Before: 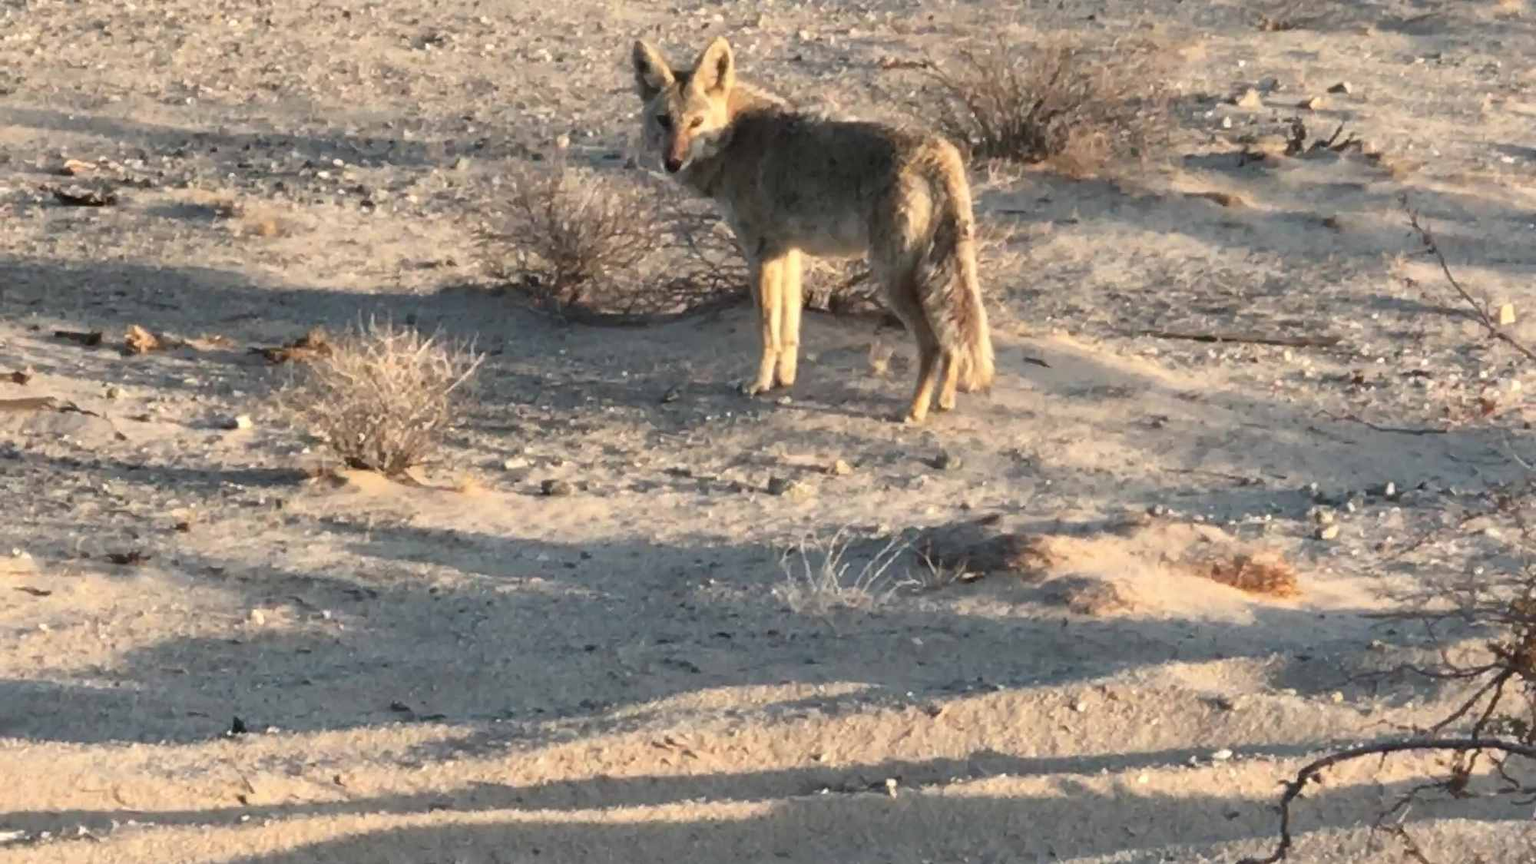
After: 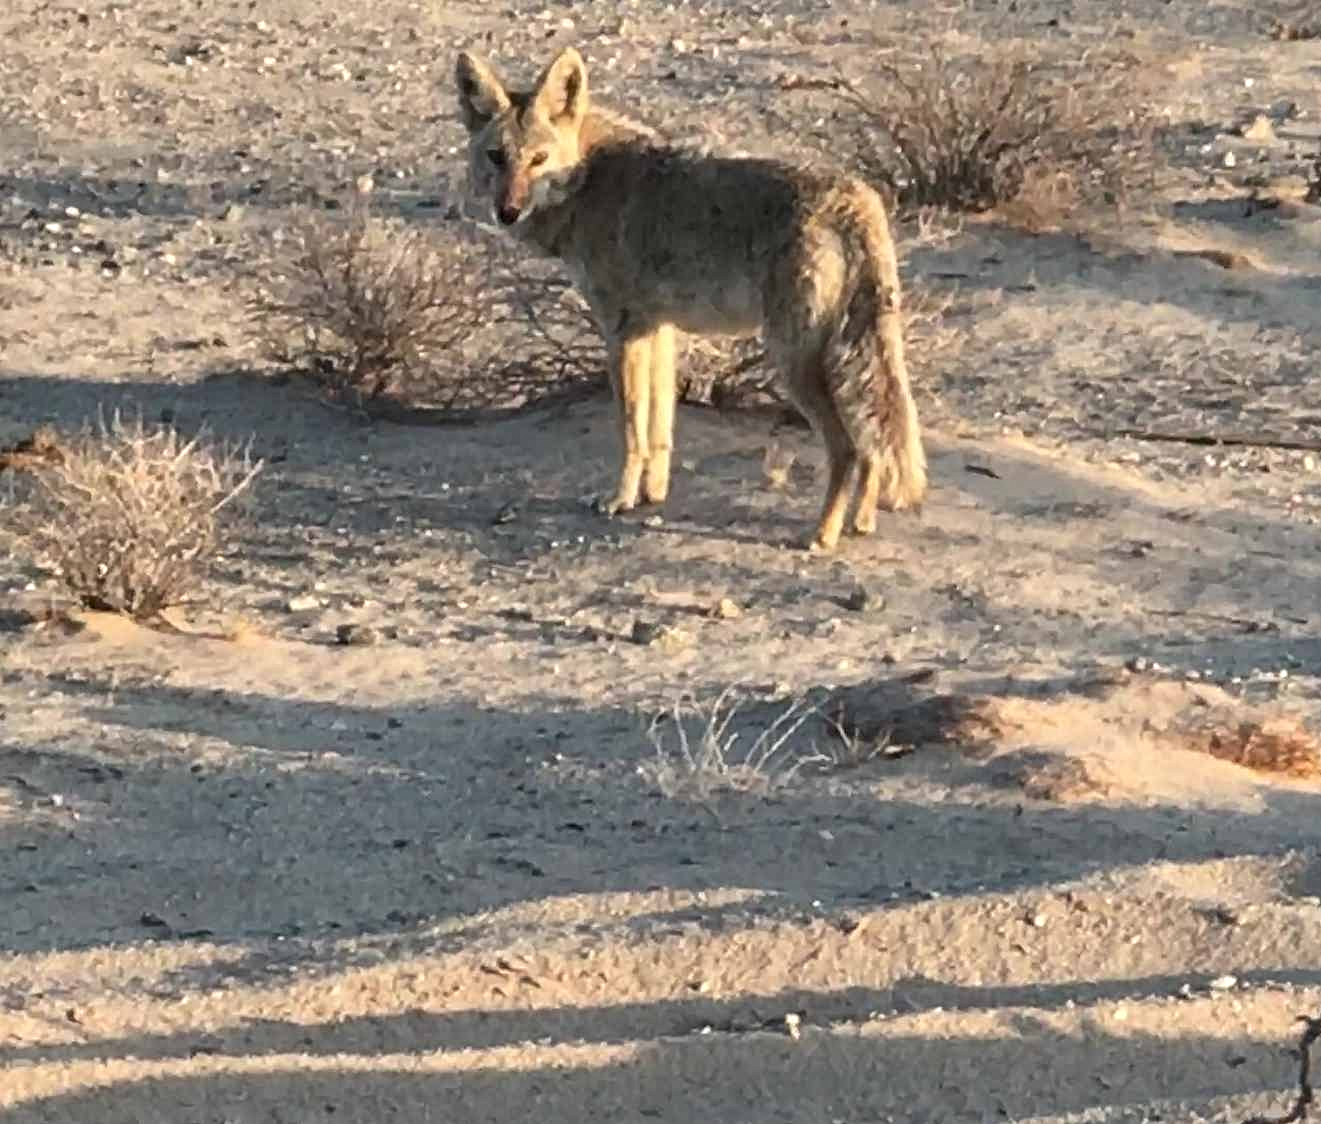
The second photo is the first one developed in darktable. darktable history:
crop and rotate: left 18.442%, right 15.508%
contrast equalizer: y [[0.5, 0.5, 0.5, 0.539, 0.64, 0.611], [0.5 ×6], [0.5 ×6], [0 ×6], [0 ×6]]
color balance: on, module defaults
